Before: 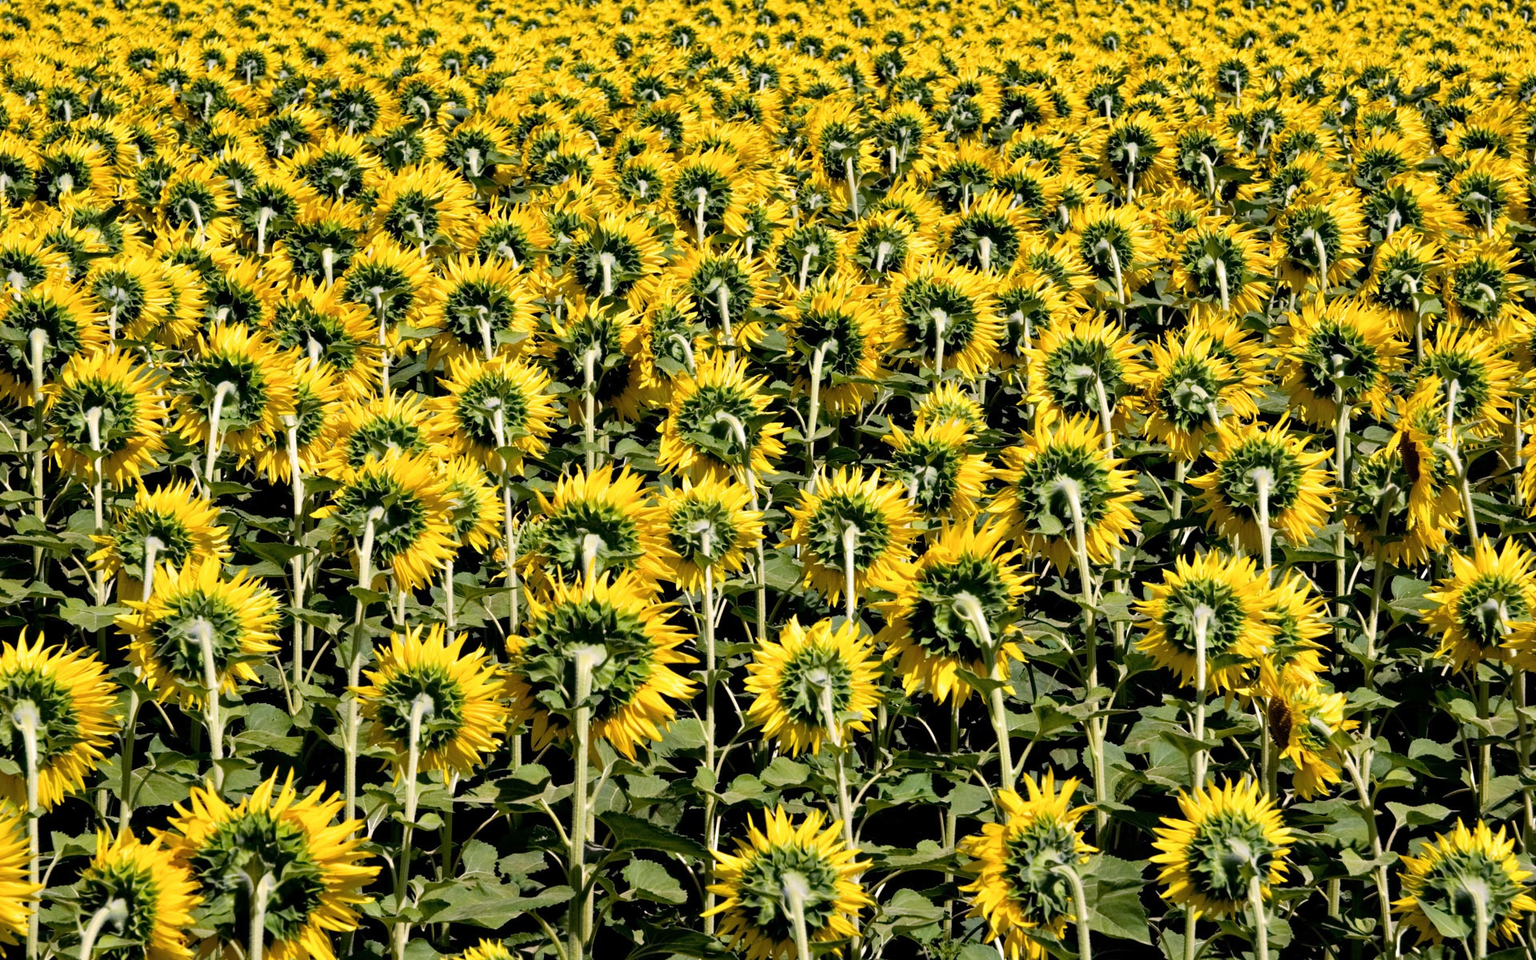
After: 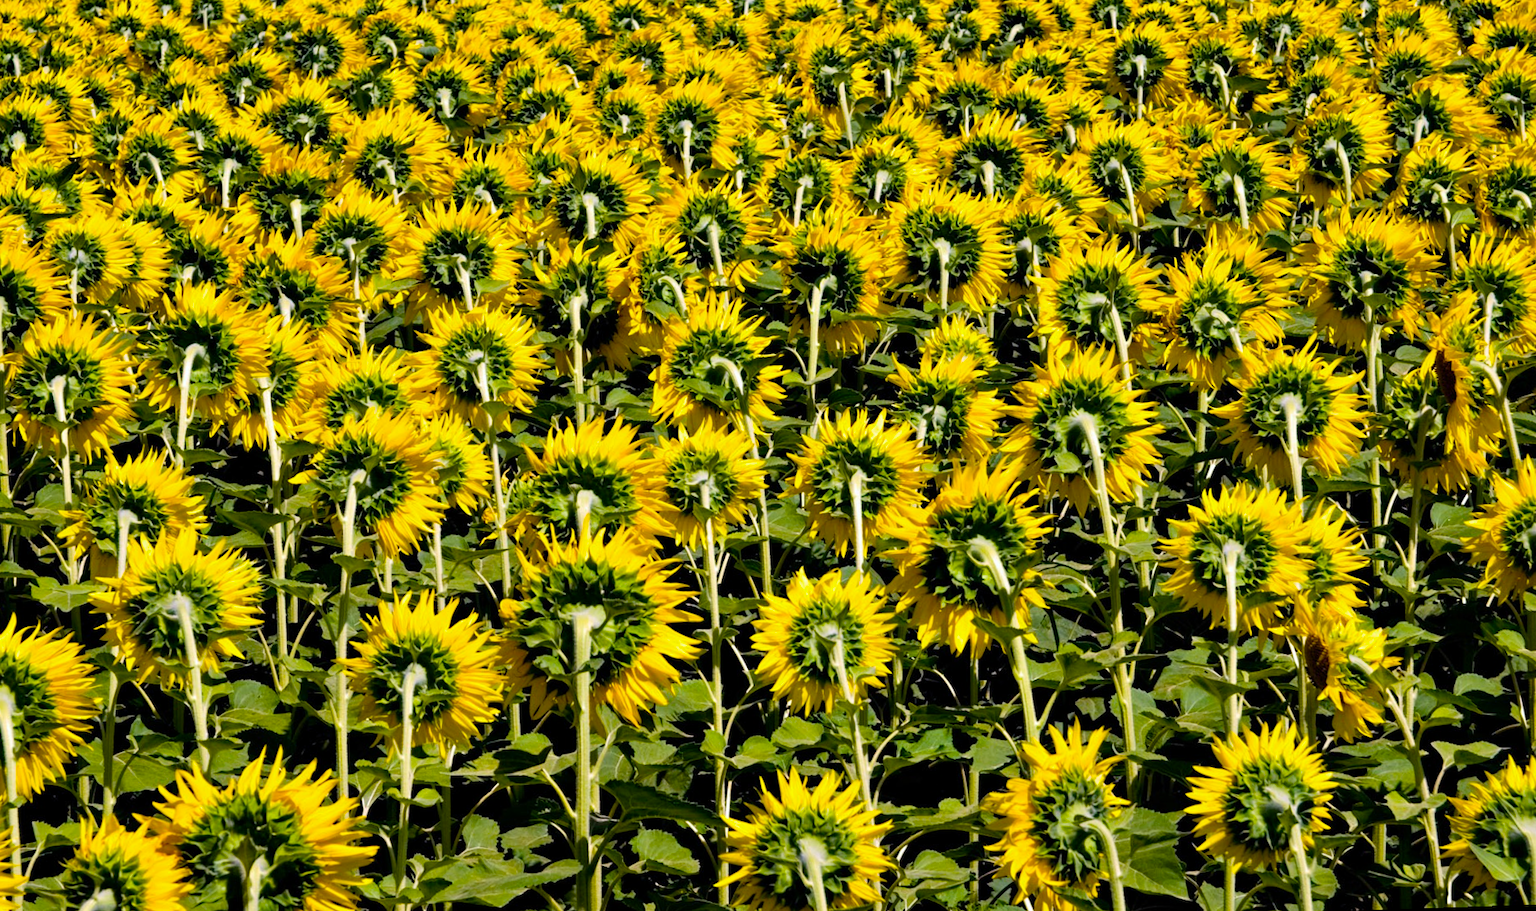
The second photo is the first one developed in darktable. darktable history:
white balance: red 0.988, blue 1.017
color balance rgb: linear chroma grading › global chroma 15%, perceptual saturation grading › global saturation 30%
crop and rotate: top 6.25%
rotate and perspective: rotation -2.12°, lens shift (vertical) 0.009, lens shift (horizontal) -0.008, automatic cropping original format, crop left 0.036, crop right 0.964, crop top 0.05, crop bottom 0.959
